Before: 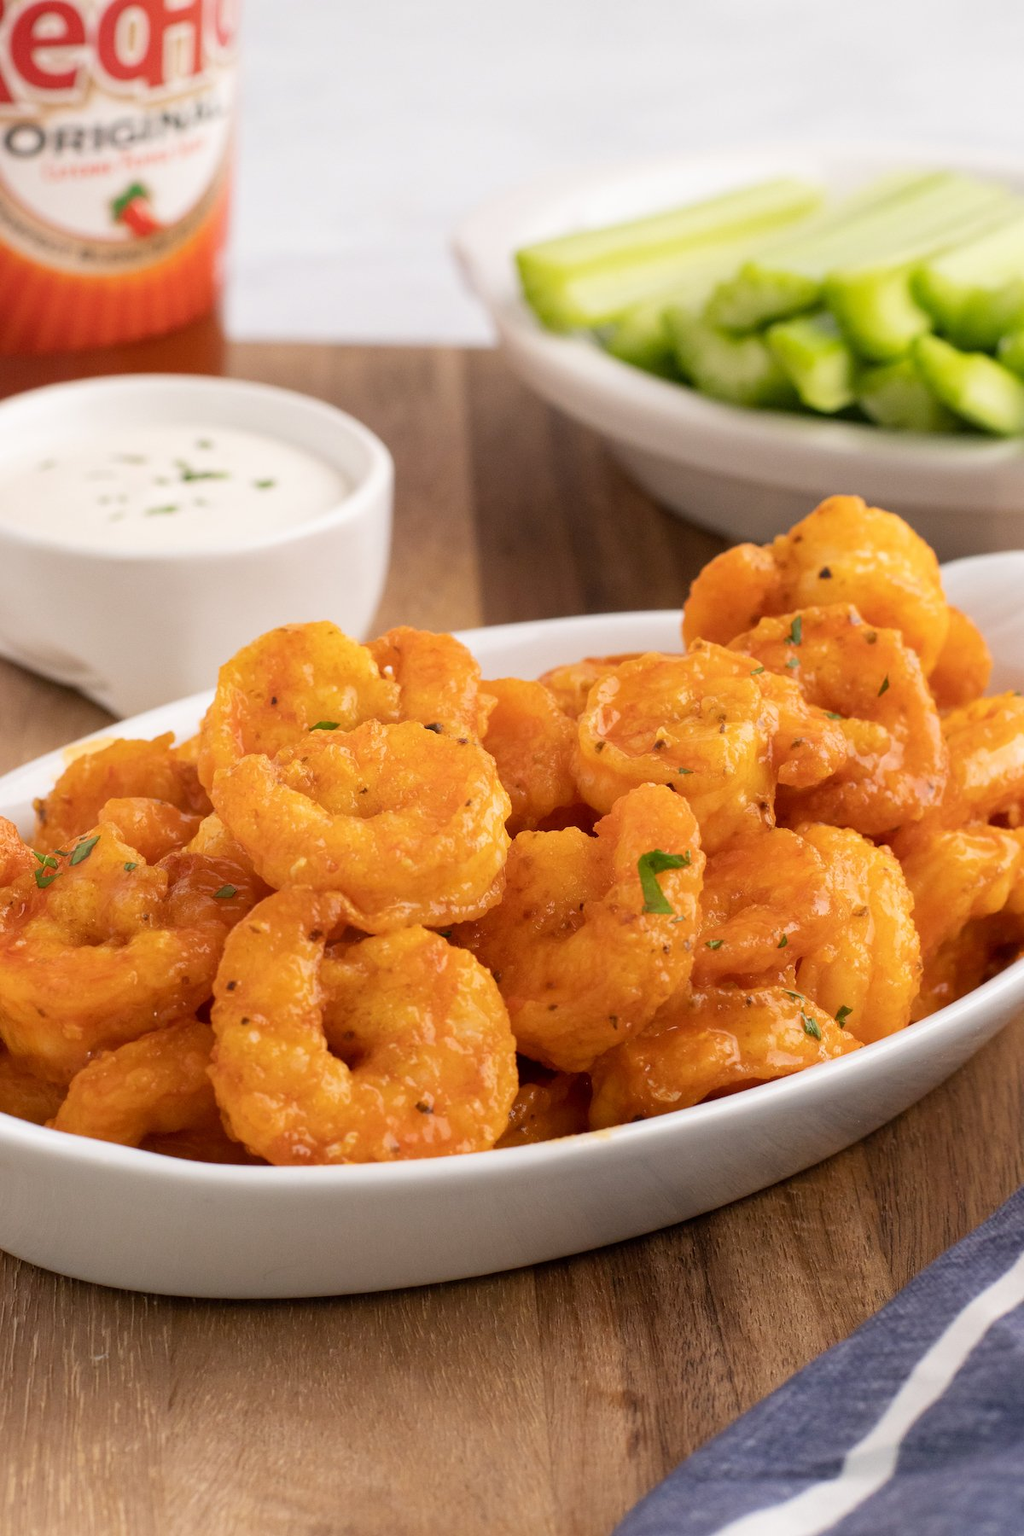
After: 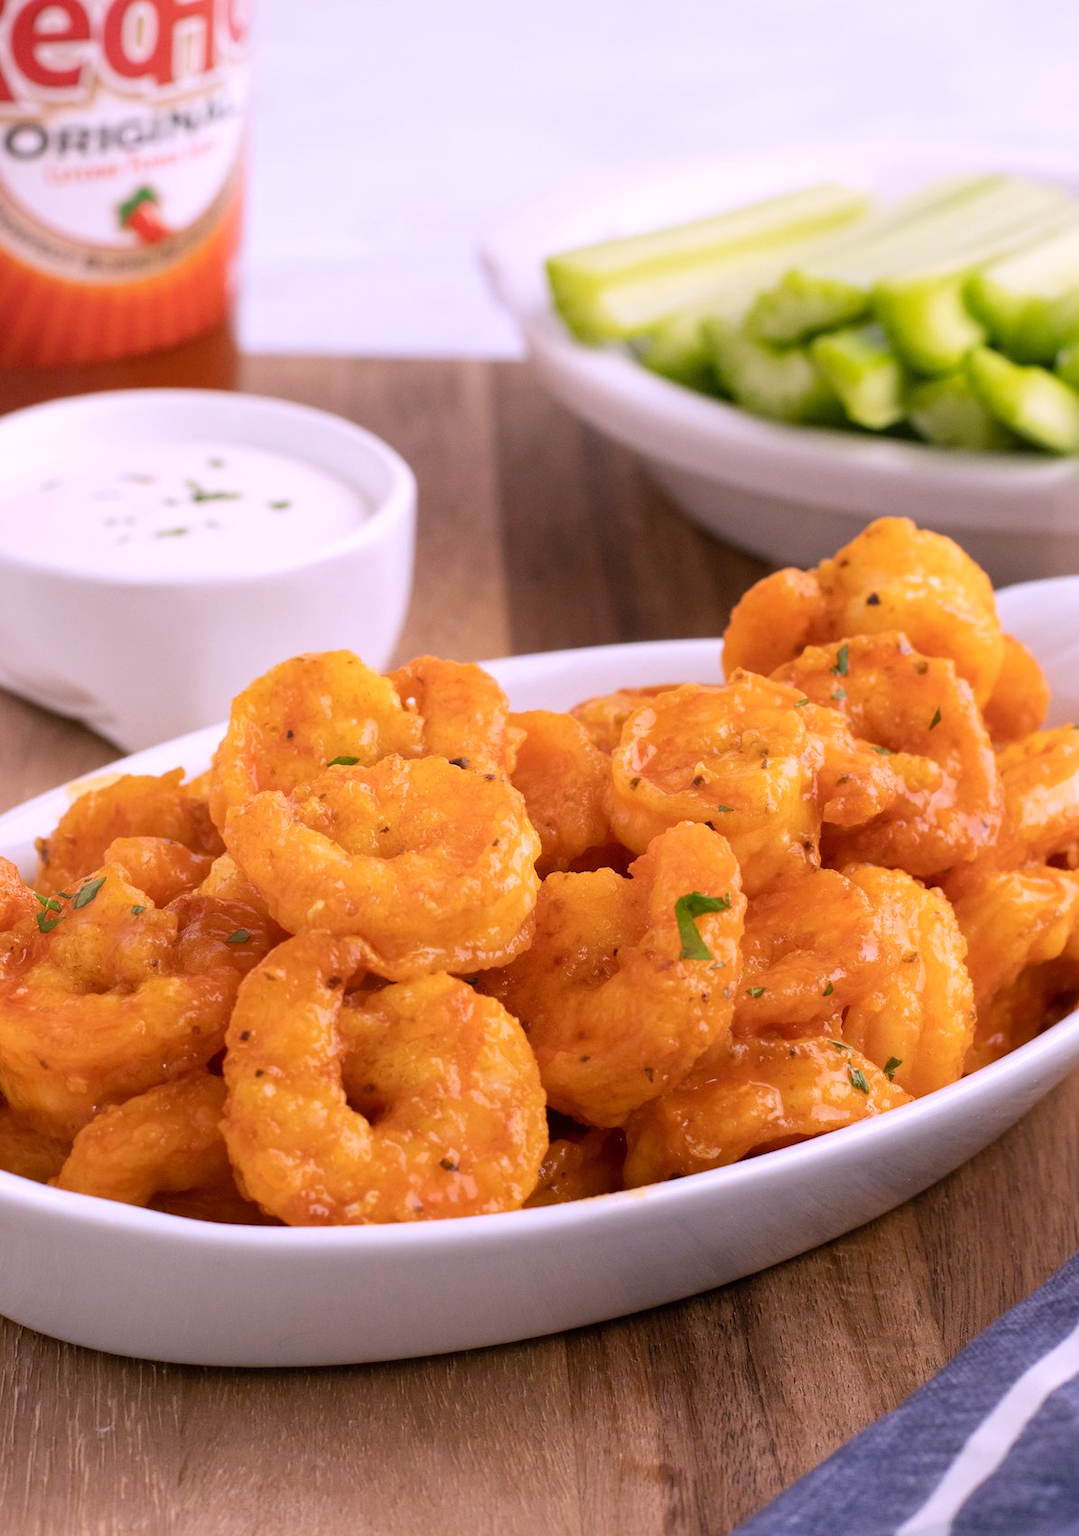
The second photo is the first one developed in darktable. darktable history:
crop: top 0.448%, right 0.264%, bottom 5.045%
white balance: red 1.042, blue 1.17
